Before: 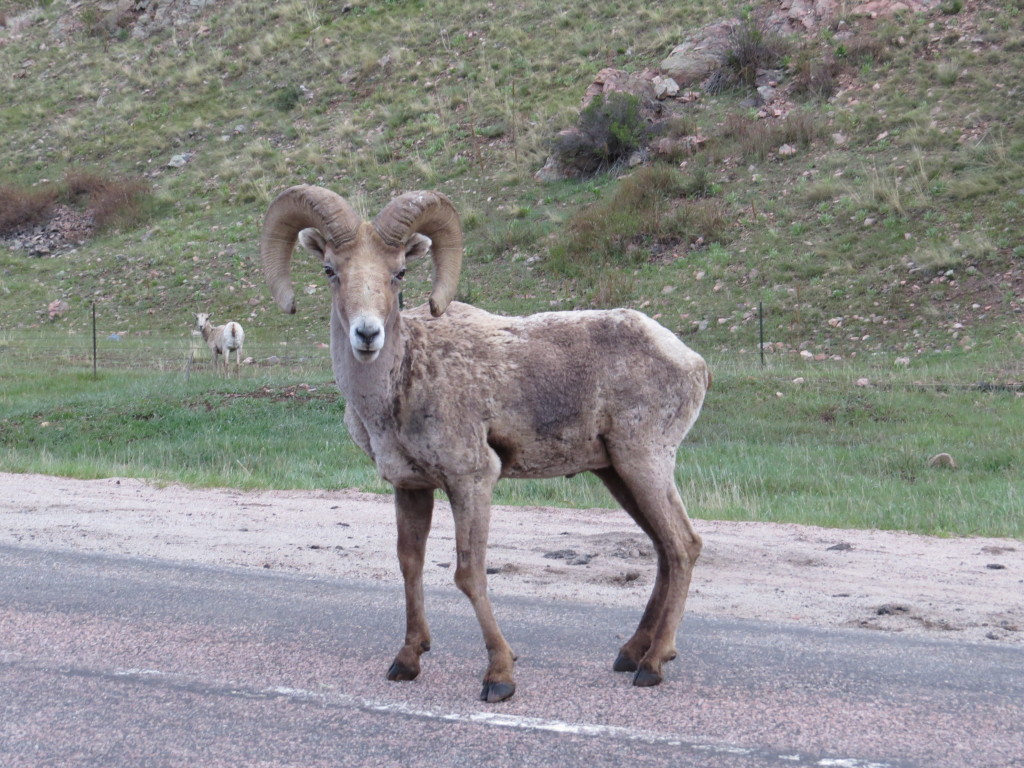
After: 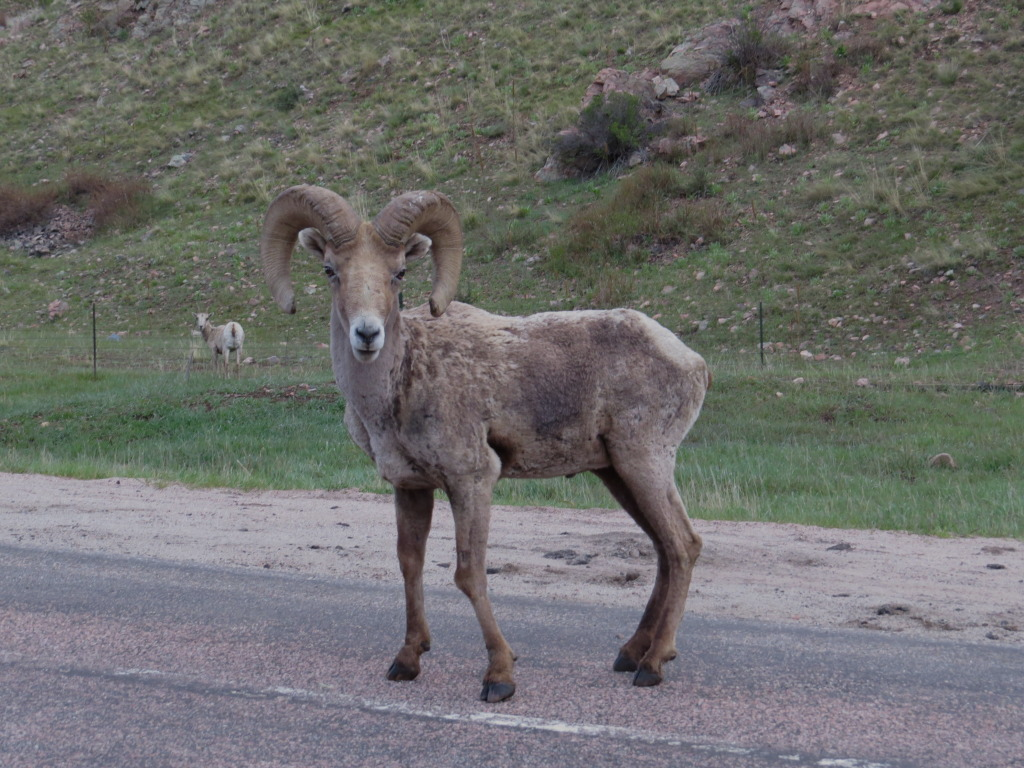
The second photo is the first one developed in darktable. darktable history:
exposure: black level correction 0, exposure -0.766 EV, compensate highlight preservation false
contrast brightness saturation: saturation 0.1
